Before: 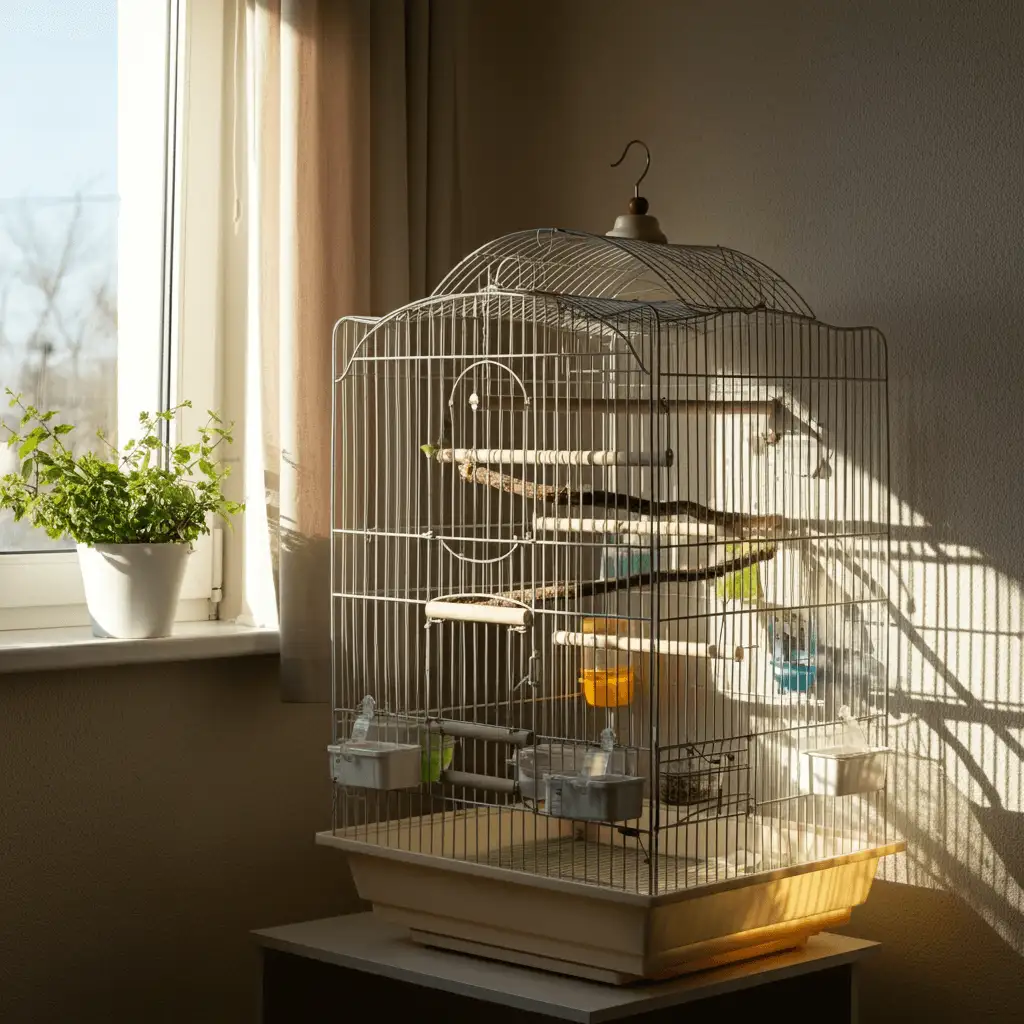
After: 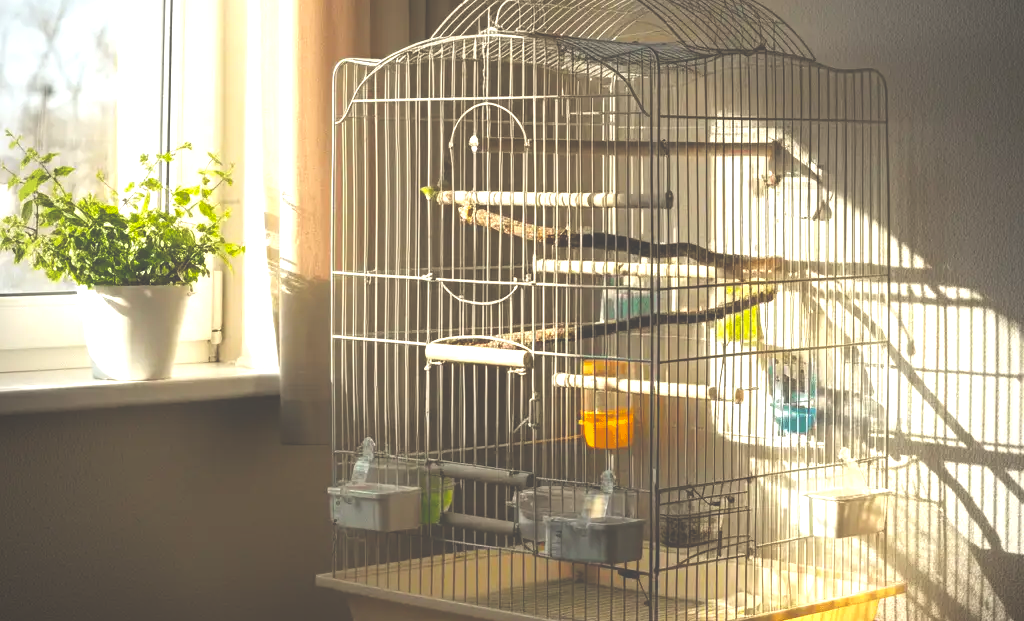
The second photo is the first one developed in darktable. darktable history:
color balance rgb: power › hue 309.72°, perceptual saturation grading › global saturation 30.363%, global vibrance 9.525%
exposure: black level correction -0.039, exposure 0.064 EV, compensate highlight preservation false
vignetting: on, module defaults
tone equalizer: -8 EV -0.769 EV, -7 EV -0.739 EV, -6 EV -0.618 EV, -5 EV -0.383 EV, -3 EV 0.375 EV, -2 EV 0.6 EV, -1 EV 0.687 EV, +0 EV 0.763 EV
crop and rotate: top 25.292%, bottom 14.036%
